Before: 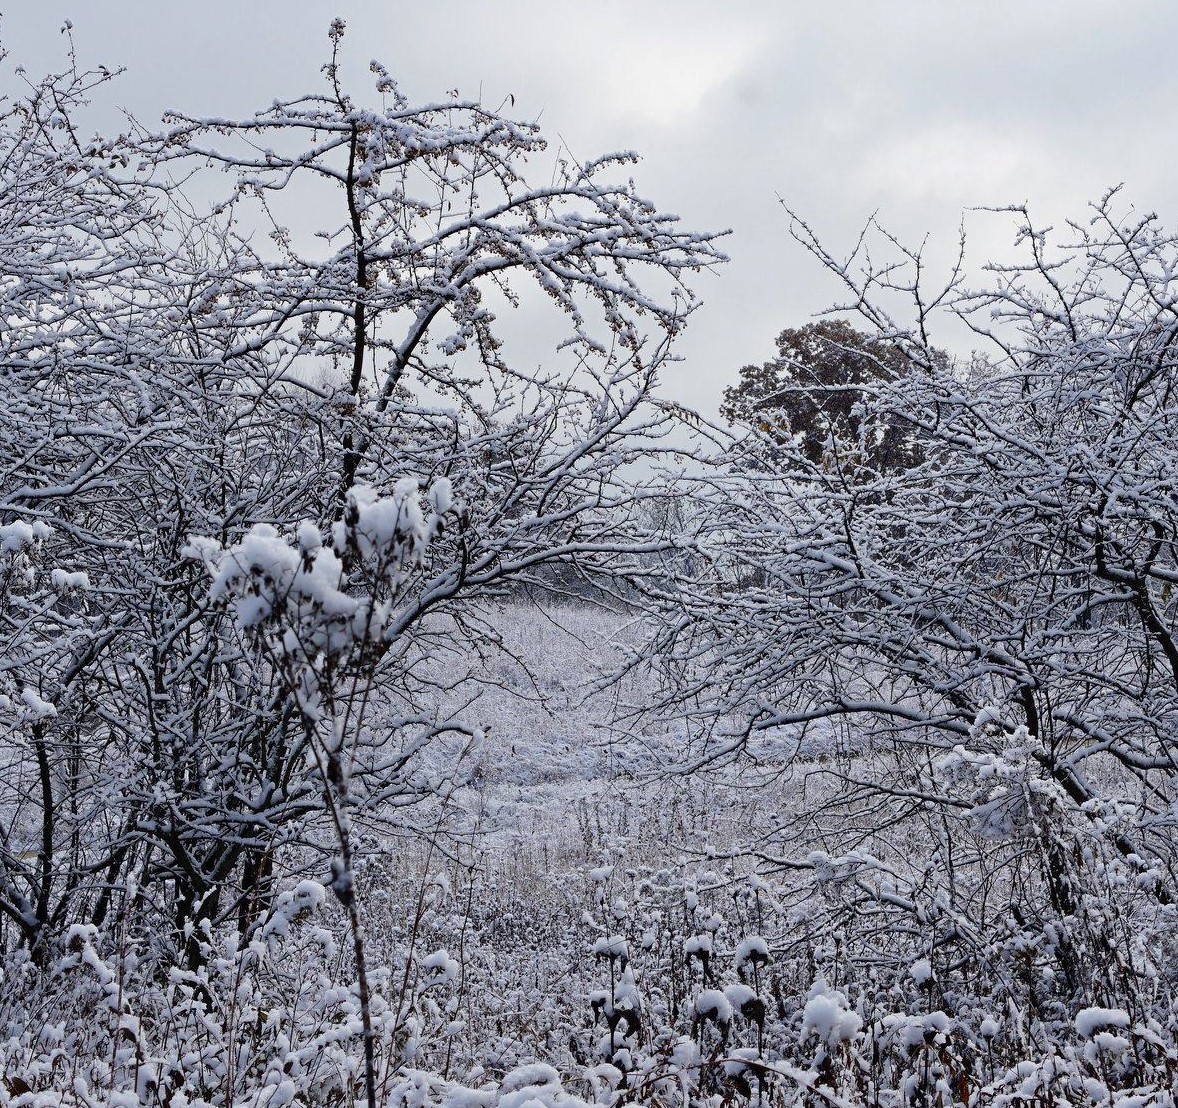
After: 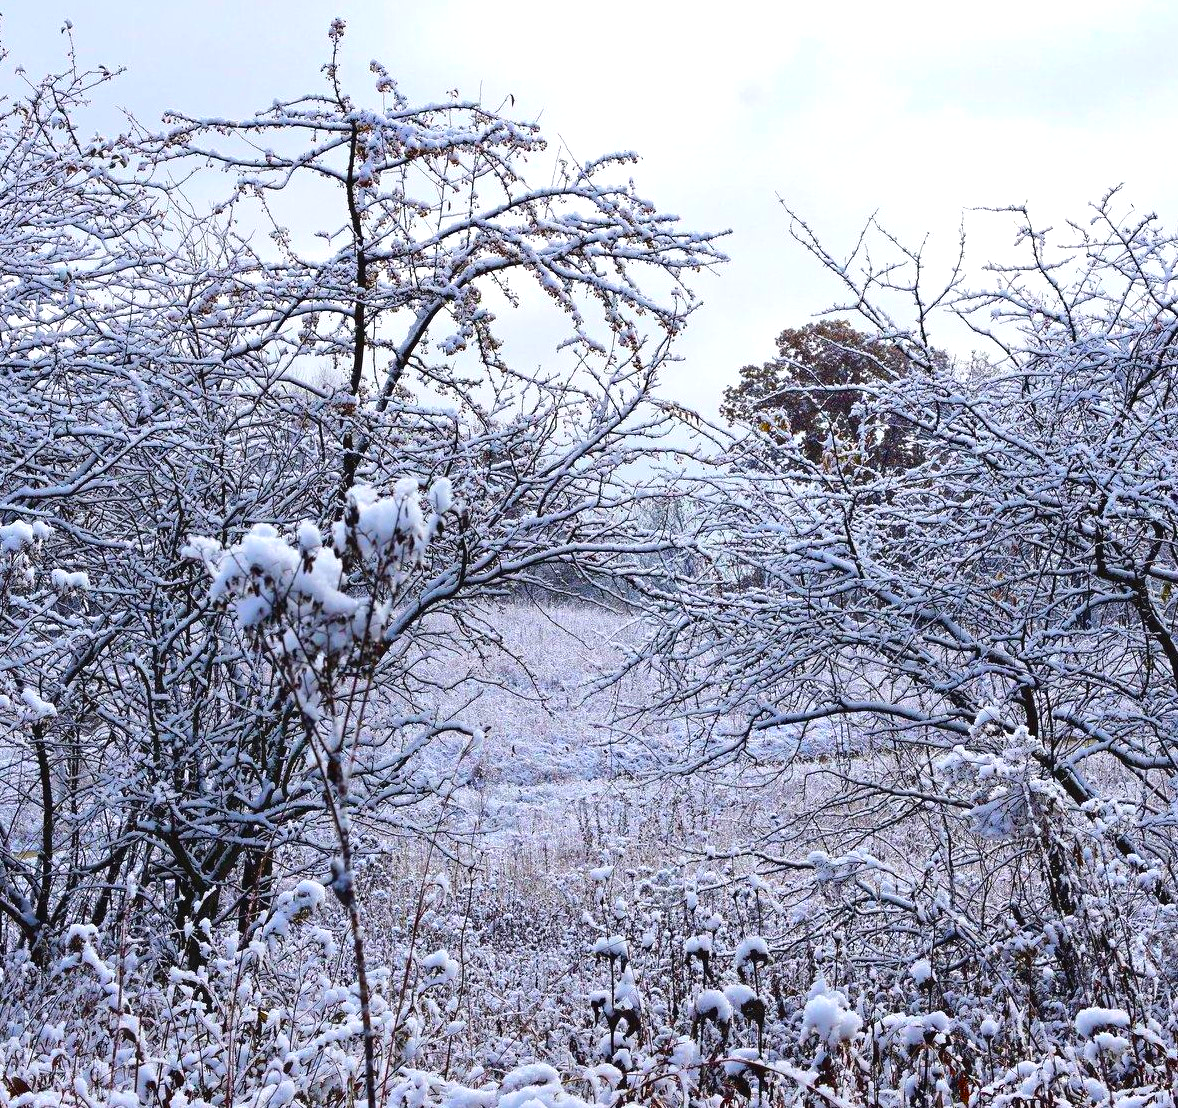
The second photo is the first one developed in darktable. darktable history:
color balance rgb: perceptual saturation grading › global saturation 100%
tone equalizer: on, module defaults
exposure: black level correction -0.002, exposure 0.54 EV, compensate highlight preservation false
